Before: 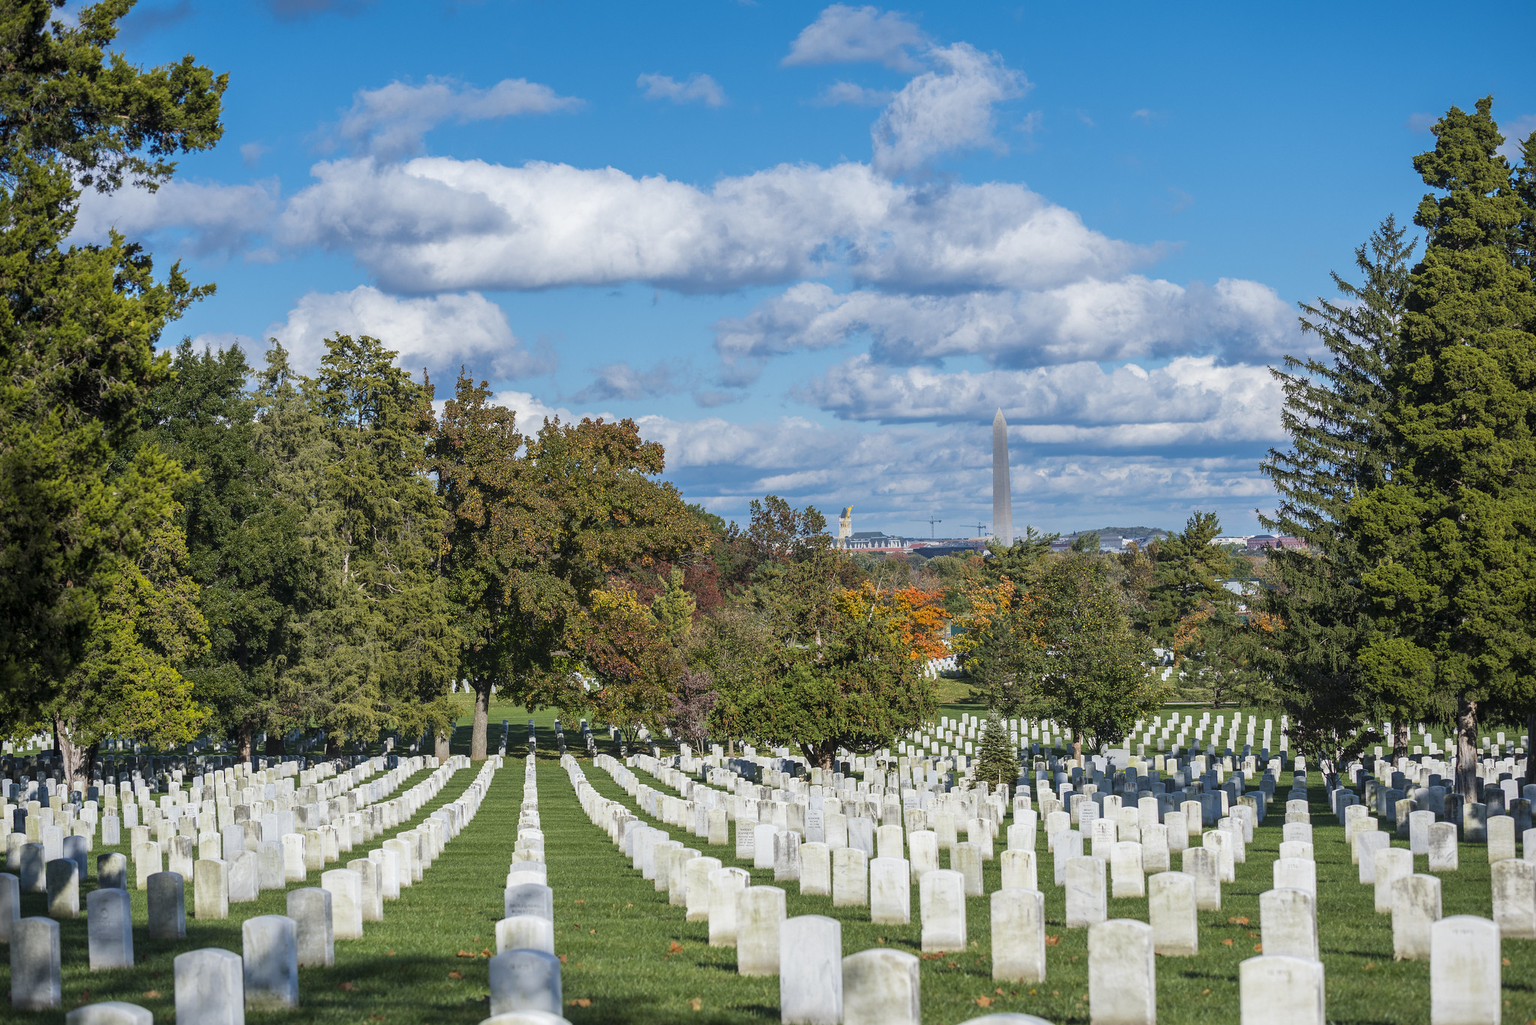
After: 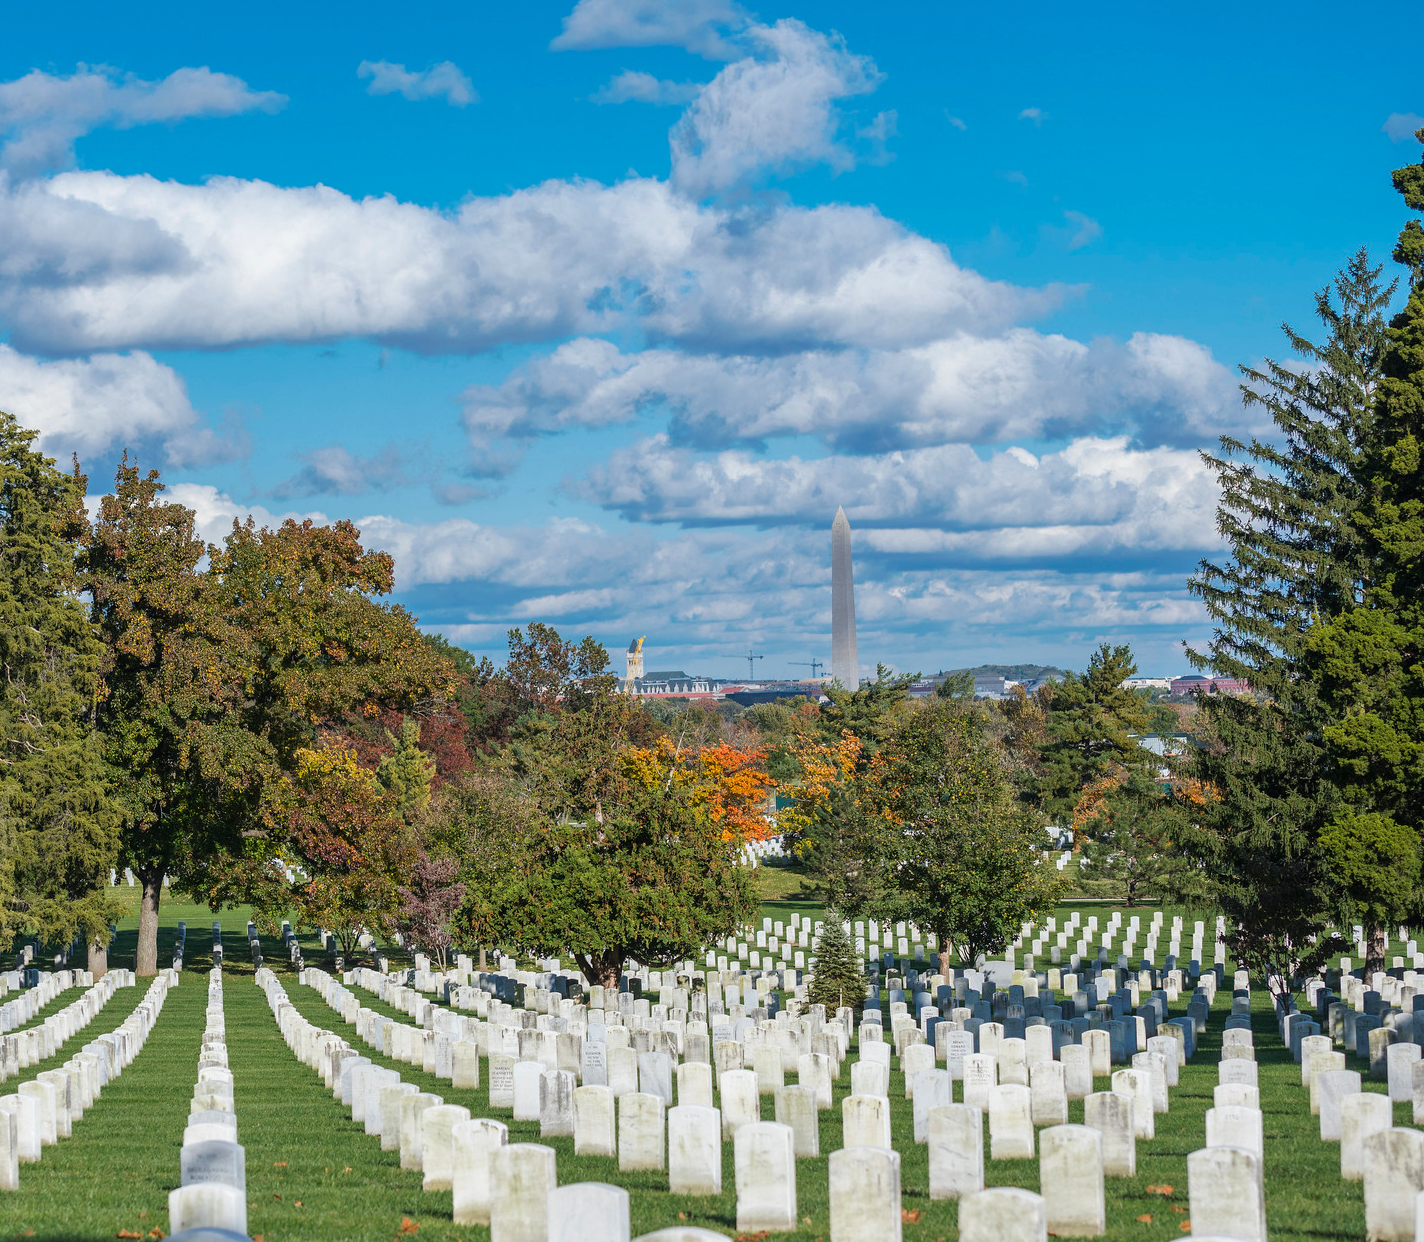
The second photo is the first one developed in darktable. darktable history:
tone curve: curves: ch0 [(0, 0) (0.003, 0.013) (0.011, 0.017) (0.025, 0.028) (0.044, 0.049) (0.069, 0.07) (0.1, 0.103) (0.136, 0.143) (0.177, 0.186) (0.224, 0.232) (0.277, 0.282) (0.335, 0.333) (0.399, 0.405) (0.468, 0.477) (0.543, 0.54) (0.623, 0.627) (0.709, 0.709) (0.801, 0.798) (0.898, 0.902) (1, 1)], preserve colors none
crop and rotate: left 24.034%, top 2.838%, right 6.406%, bottom 6.299%
